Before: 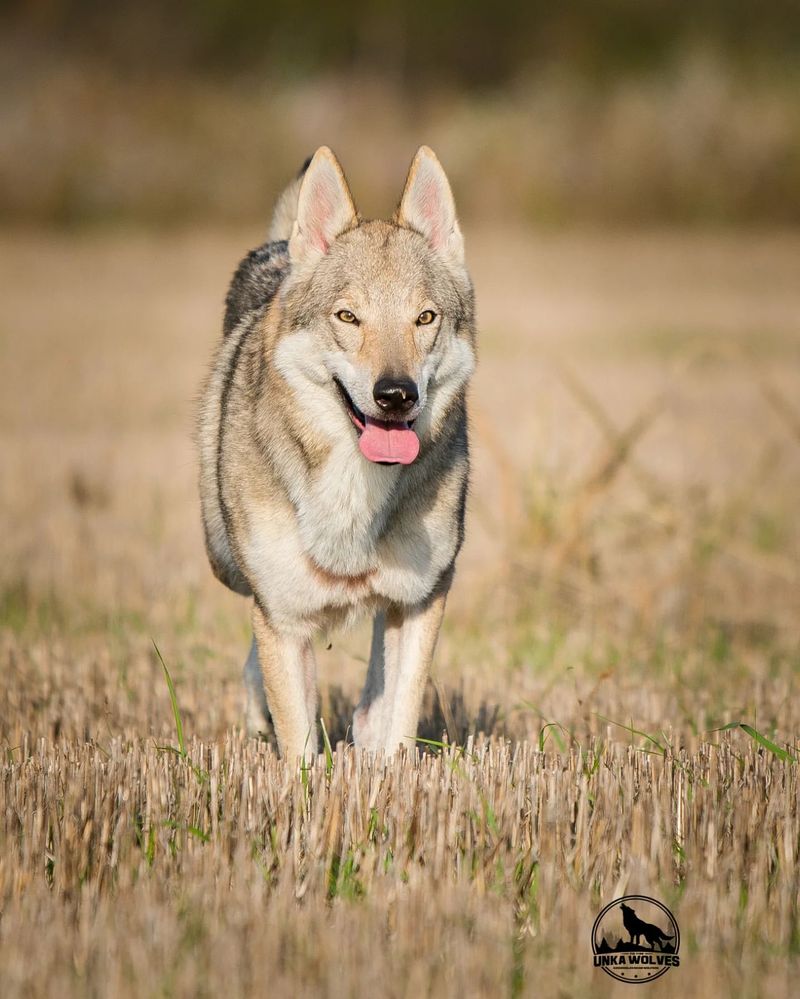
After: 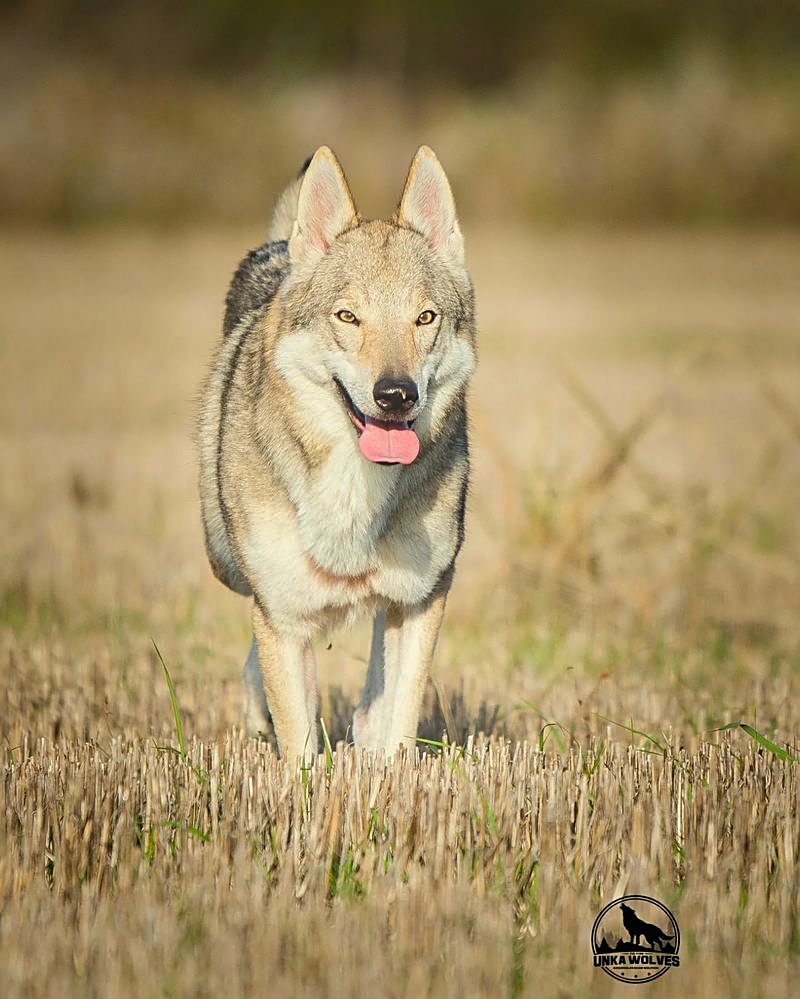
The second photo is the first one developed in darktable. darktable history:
sharpen: on, module defaults
color correction: highlights a* -4.28, highlights b* 6.53
bloom: size 16%, threshold 98%, strength 20%
